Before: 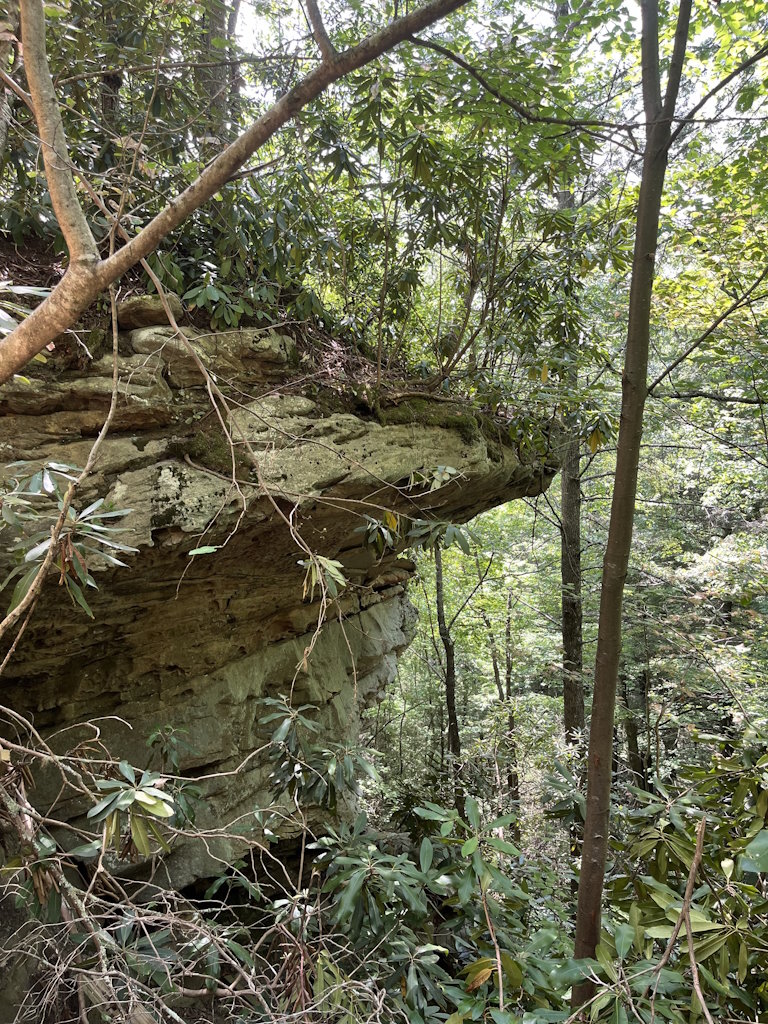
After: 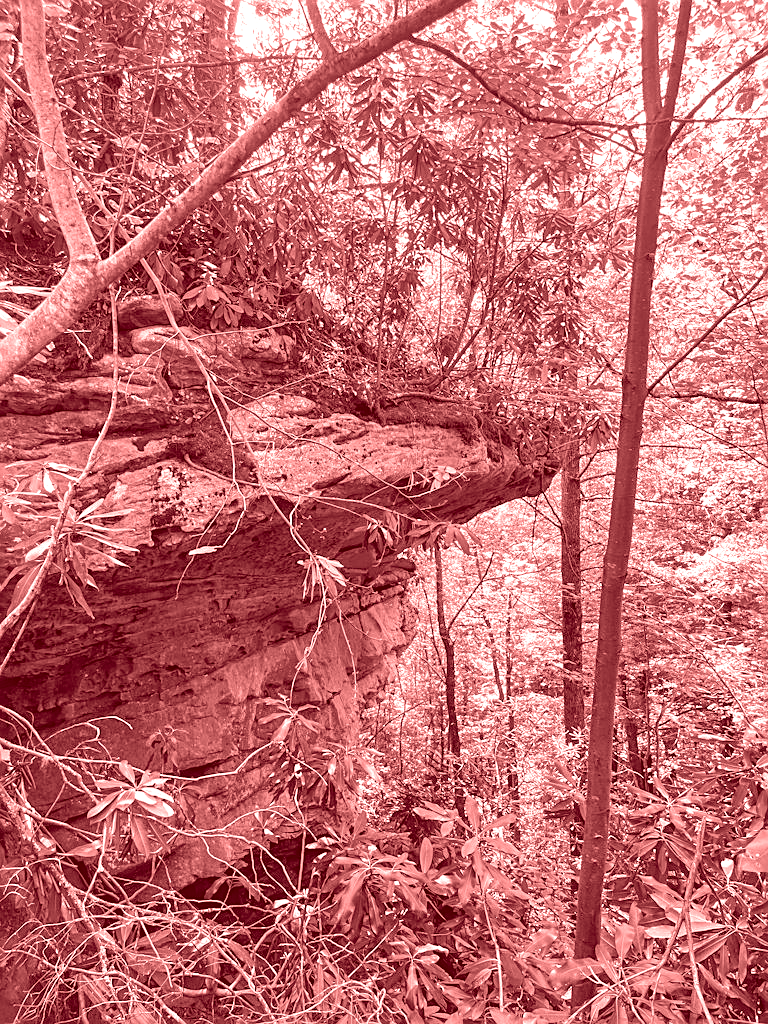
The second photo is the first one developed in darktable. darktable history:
colorize: saturation 60%, source mix 100%
local contrast: on, module defaults
sharpen: on, module defaults
white balance: red 0.98, blue 1.61
